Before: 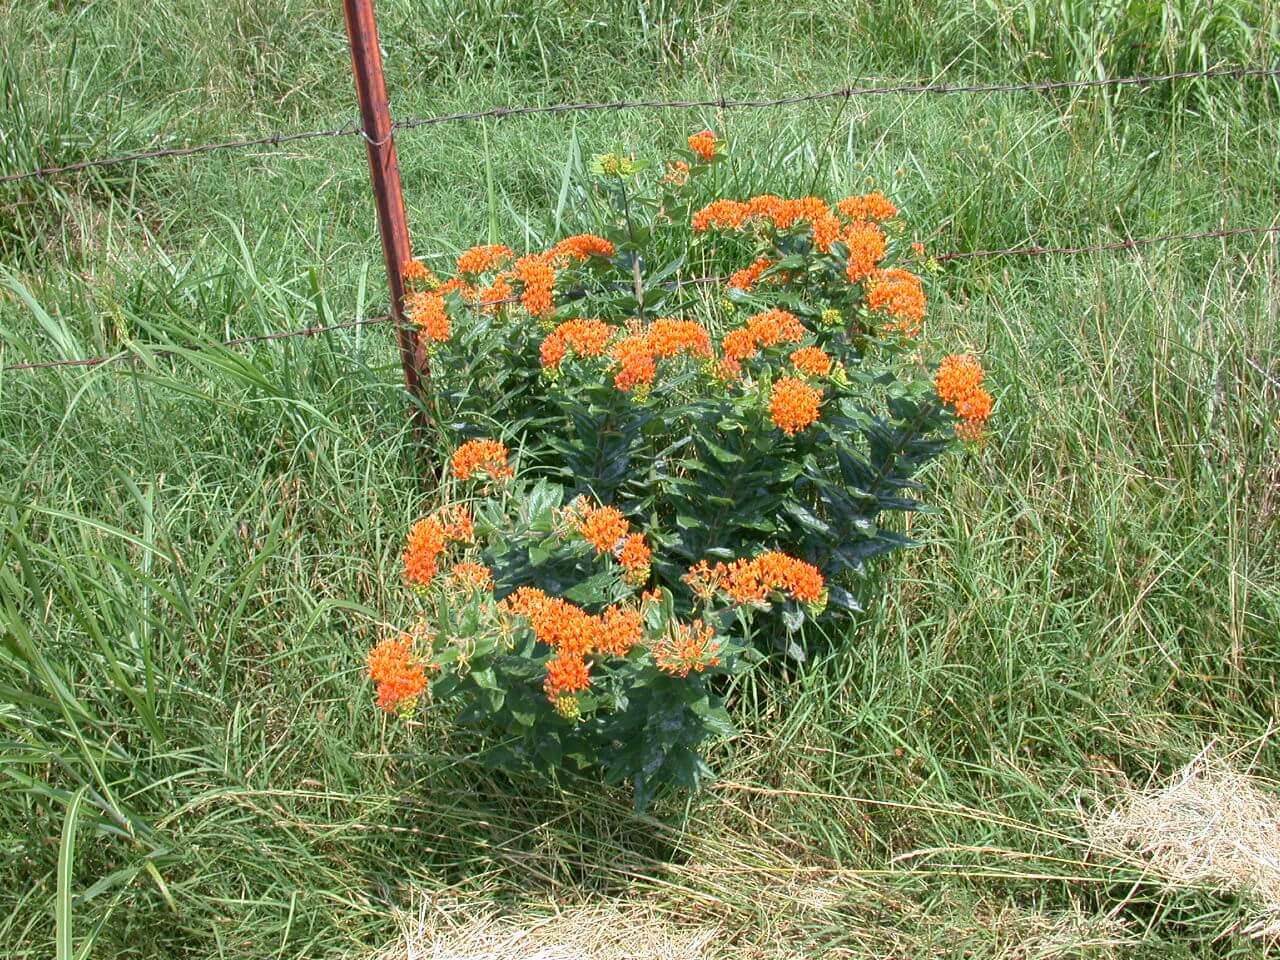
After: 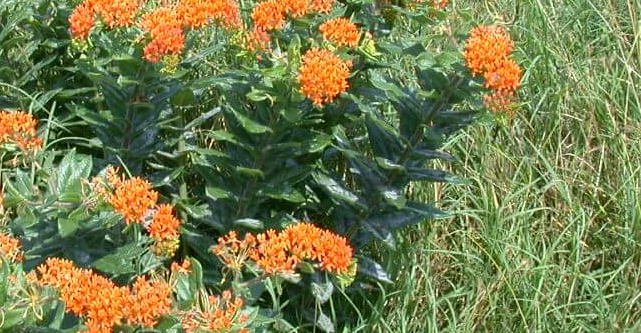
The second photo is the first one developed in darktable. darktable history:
crop: left 36.797%, top 34.286%, right 13.096%, bottom 31.019%
